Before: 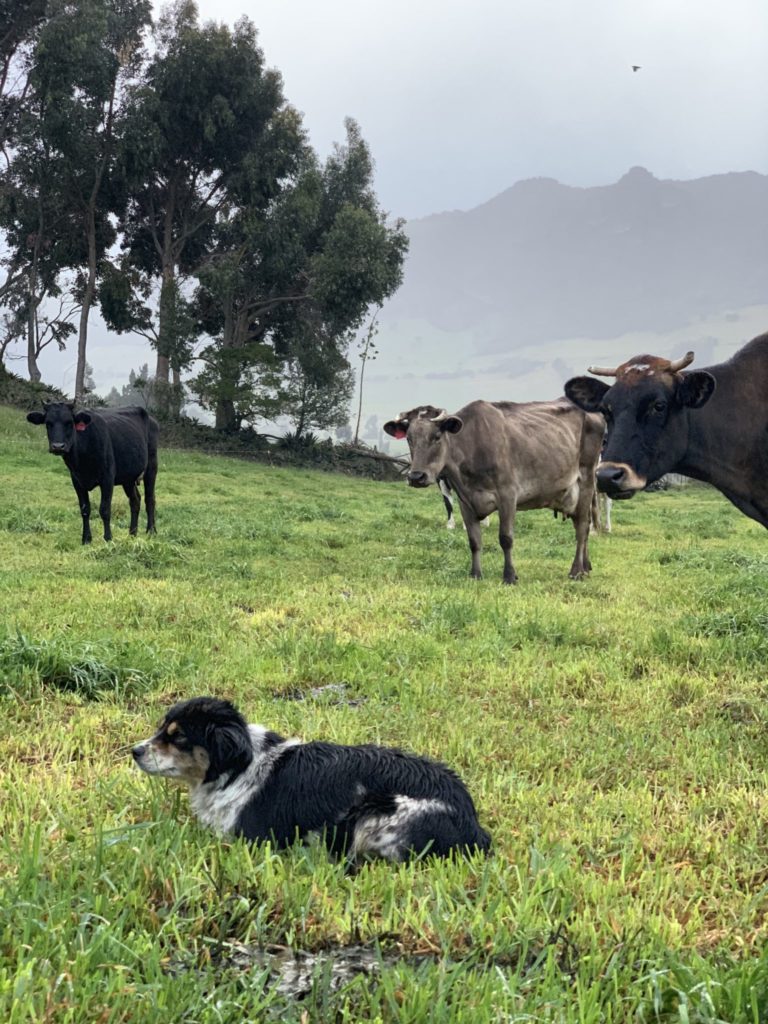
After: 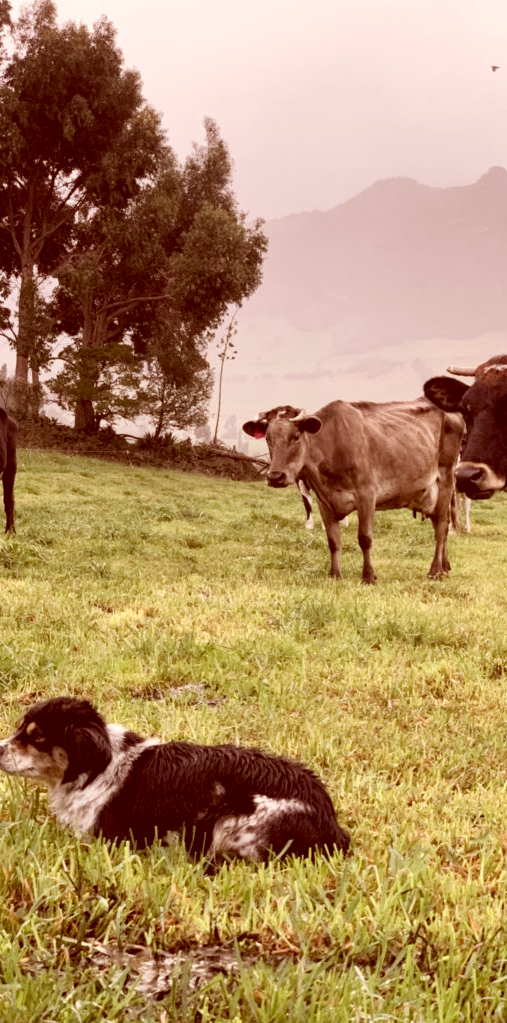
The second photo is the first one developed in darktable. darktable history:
color correction: highlights a* 9.03, highlights b* 8.71, shadows a* 40, shadows b* 40, saturation 0.8
tone curve: curves: ch0 [(0, 0) (0.004, 0.002) (0.02, 0.013) (0.218, 0.218) (0.664, 0.718) (0.832, 0.873) (1, 1)], preserve colors none
crop and rotate: left 18.442%, right 15.508%
